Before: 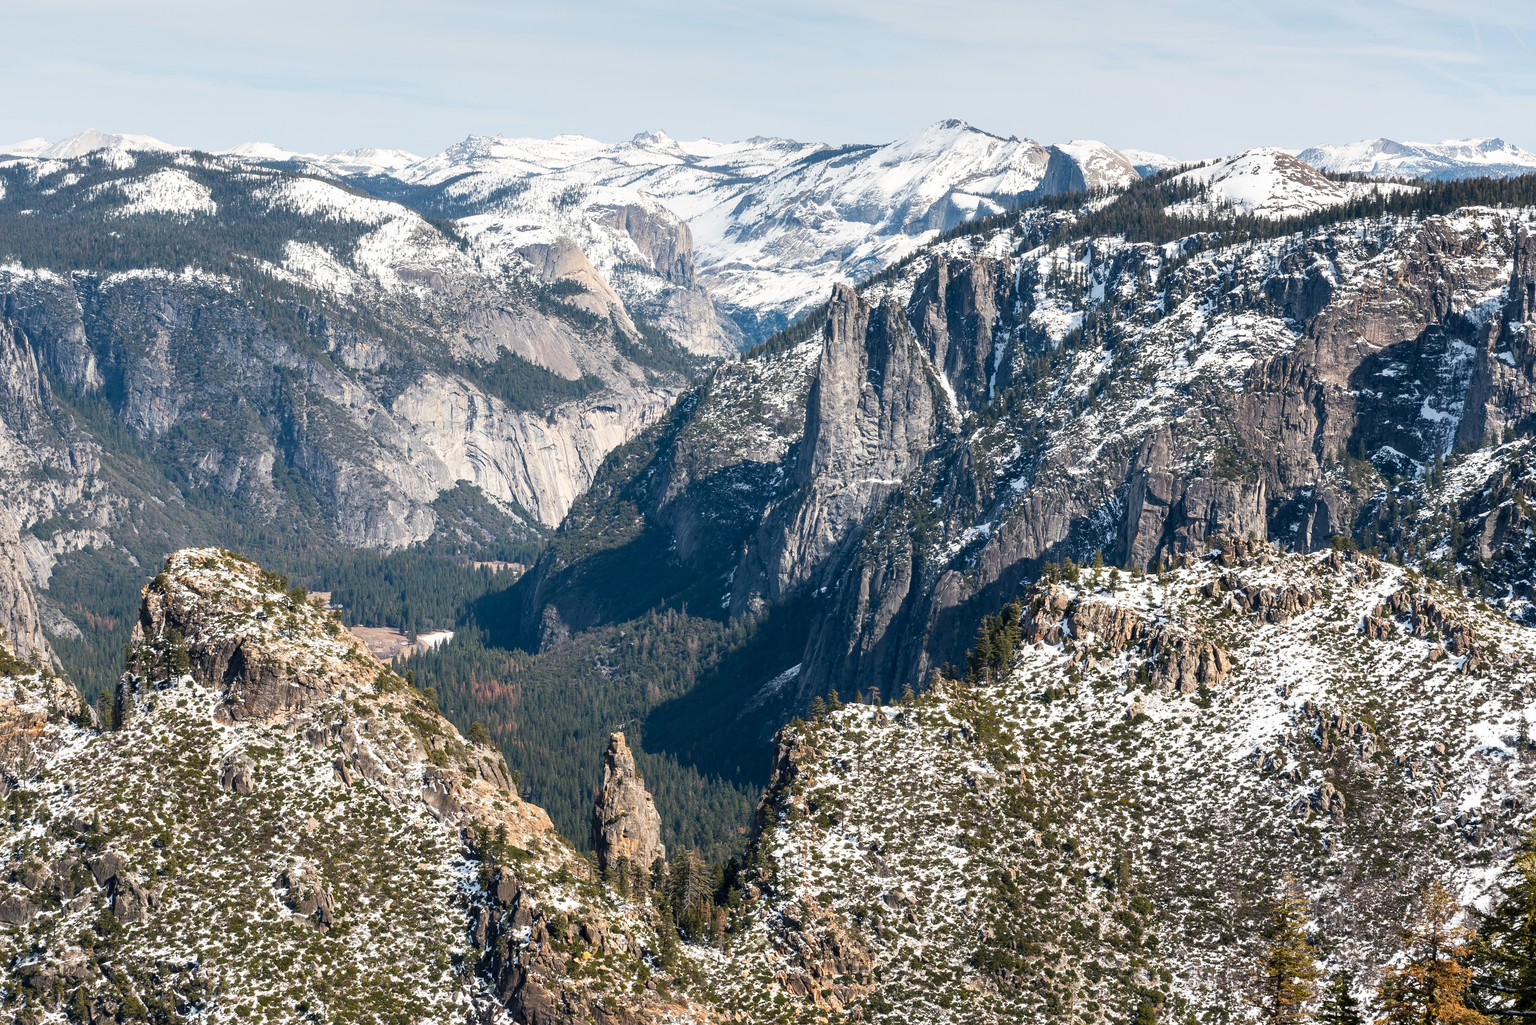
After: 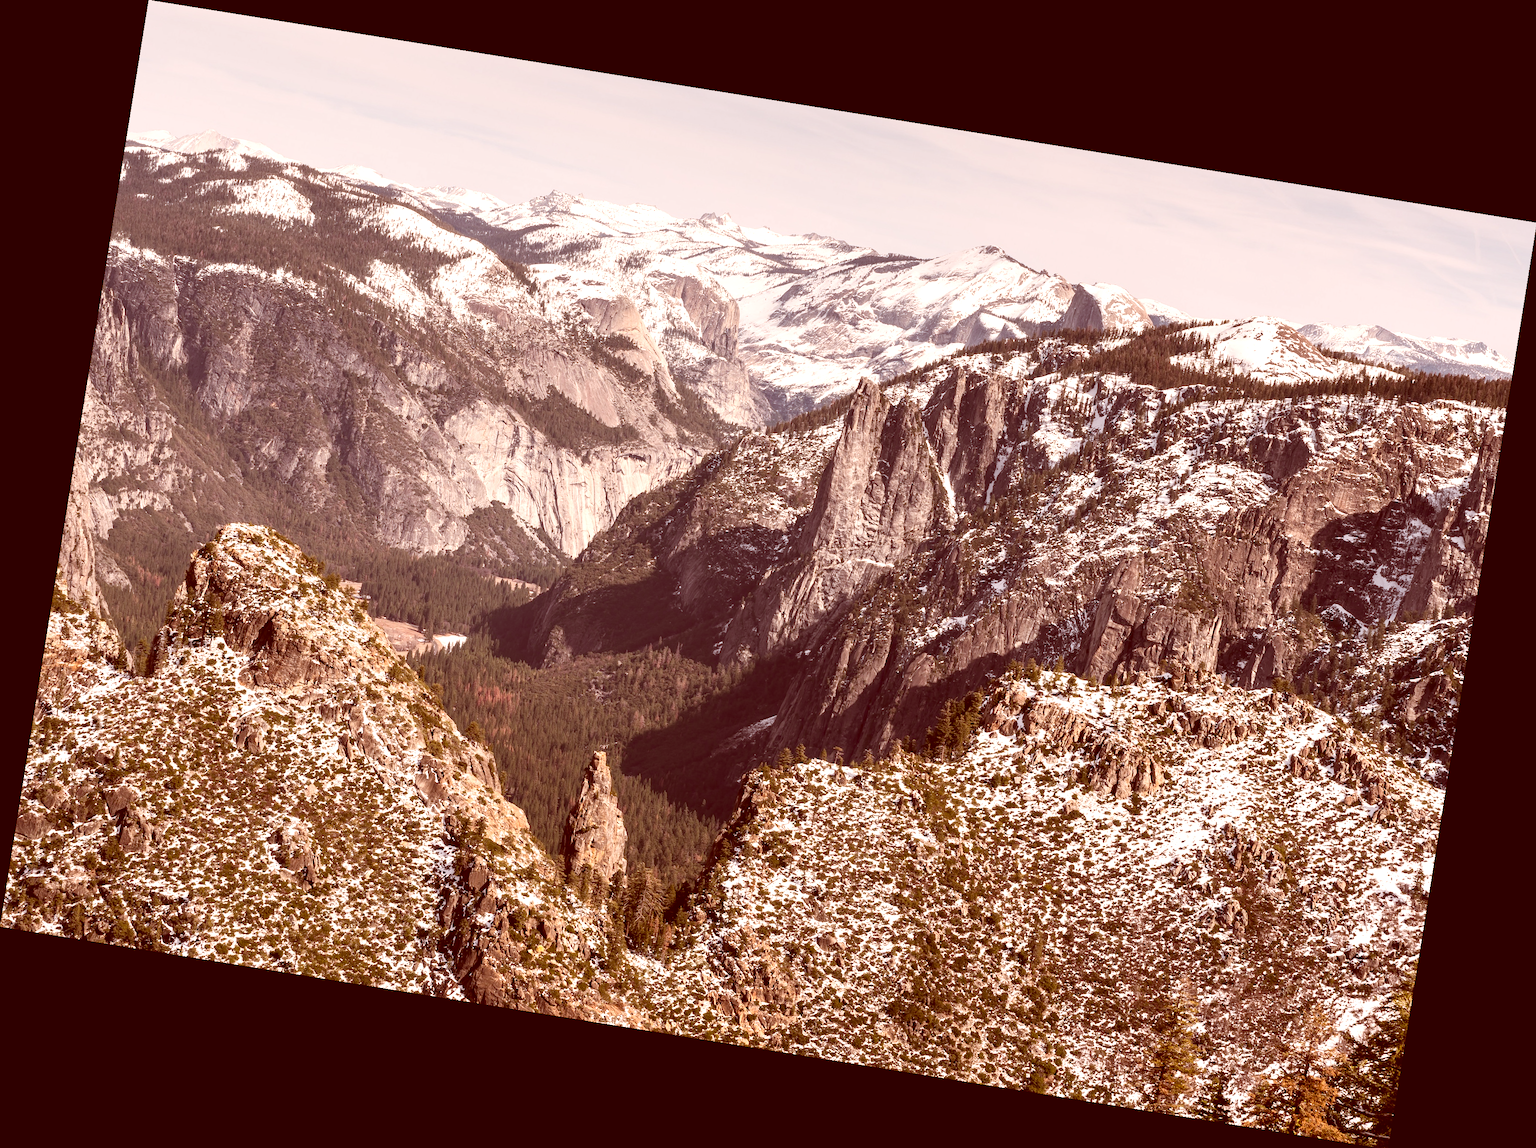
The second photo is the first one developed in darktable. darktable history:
rotate and perspective: rotation 9.12°, automatic cropping off
color correction: highlights a* 9.03, highlights b* 8.71, shadows a* 40, shadows b* 40, saturation 0.8
exposure: exposure 0.236 EV, compensate highlight preservation false
tone equalizer: on, module defaults
